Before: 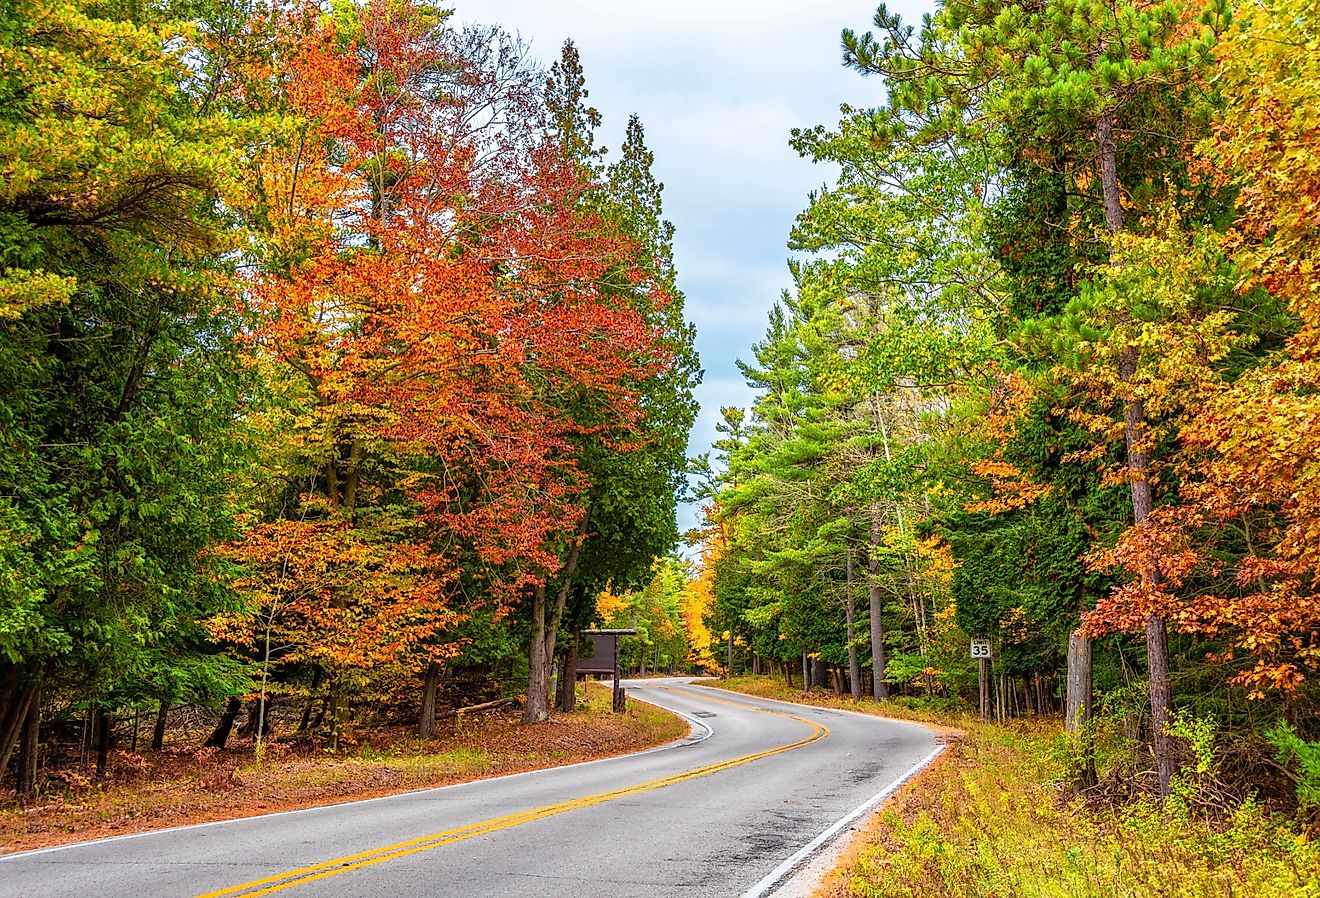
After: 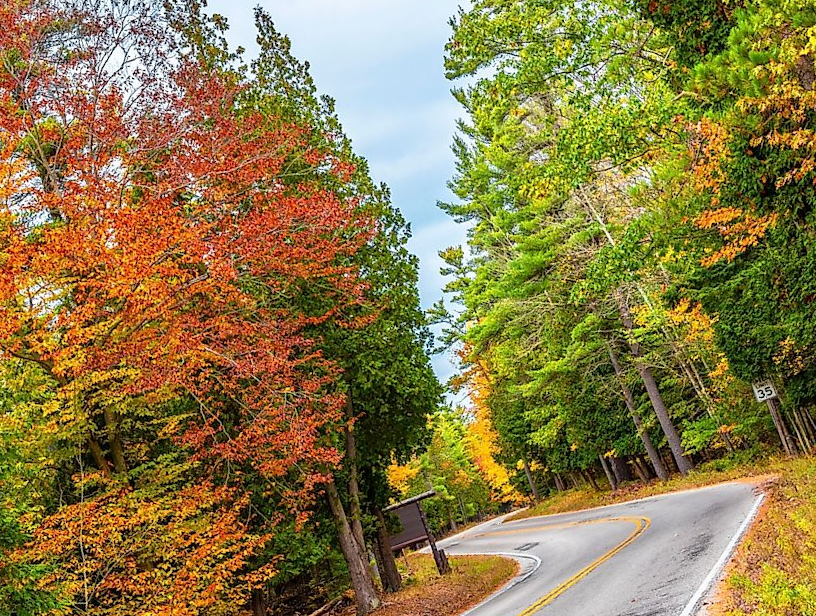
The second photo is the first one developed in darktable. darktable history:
crop and rotate: angle 19.86°, left 6.948%, right 3.98%, bottom 1.072%
